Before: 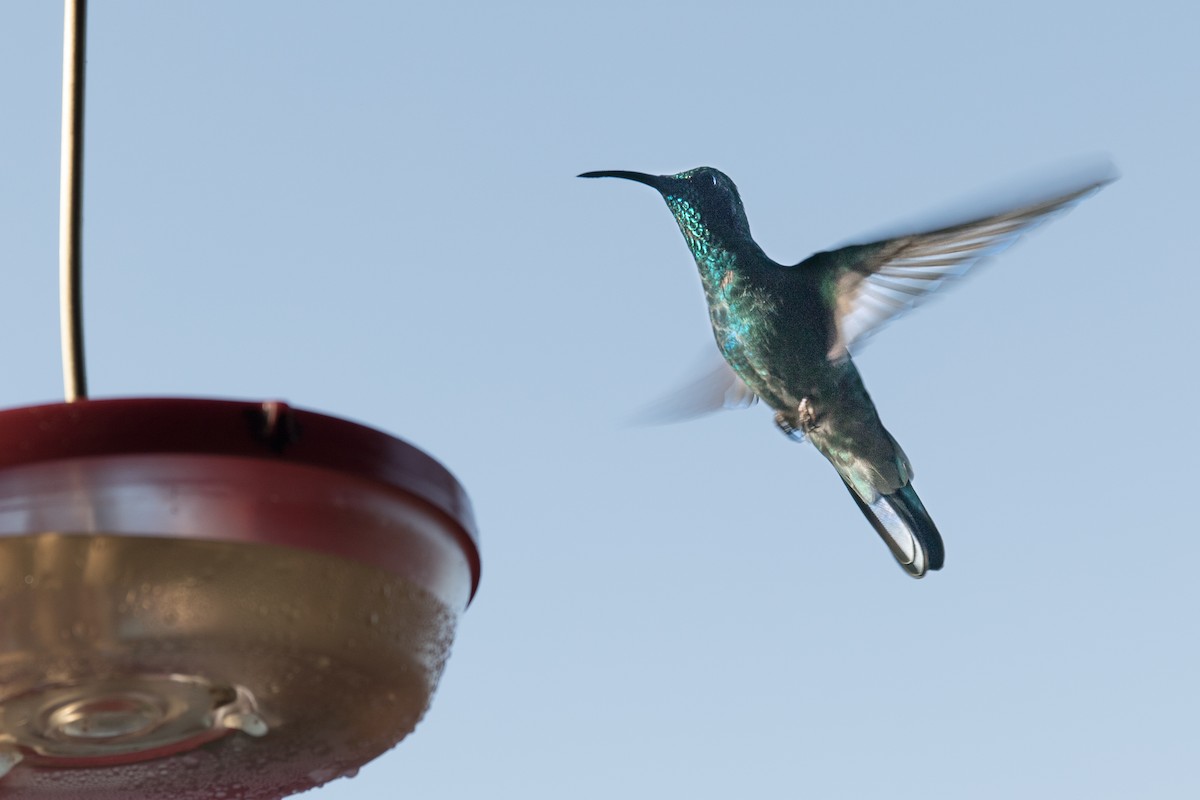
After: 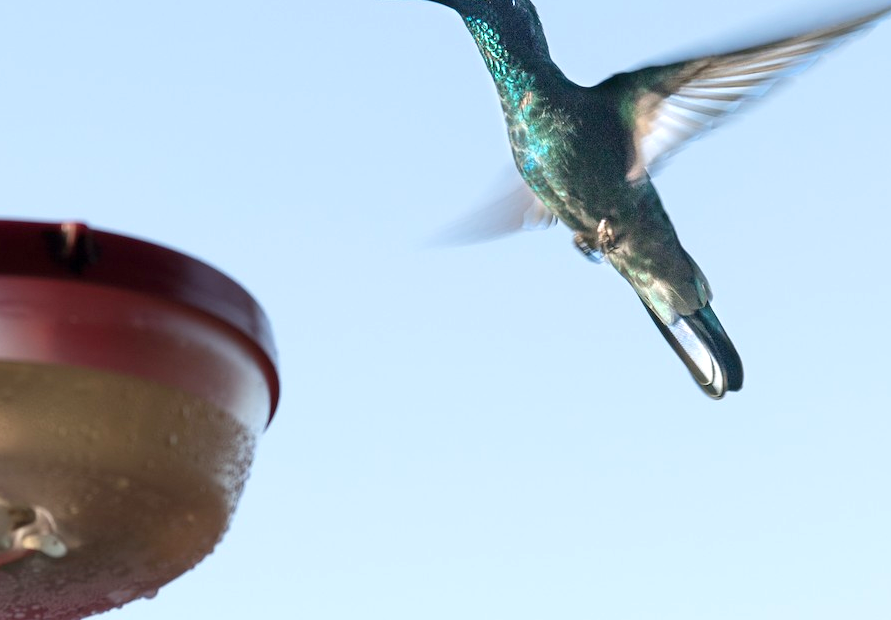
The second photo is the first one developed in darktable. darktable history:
color balance rgb: perceptual saturation grading › global saturation 9.859%
exposure: black level correction 0.001, exposure 0.5 EV, compensate highlight preservation false
crop: left 16.827%, top 22.48%, right 8.843%
